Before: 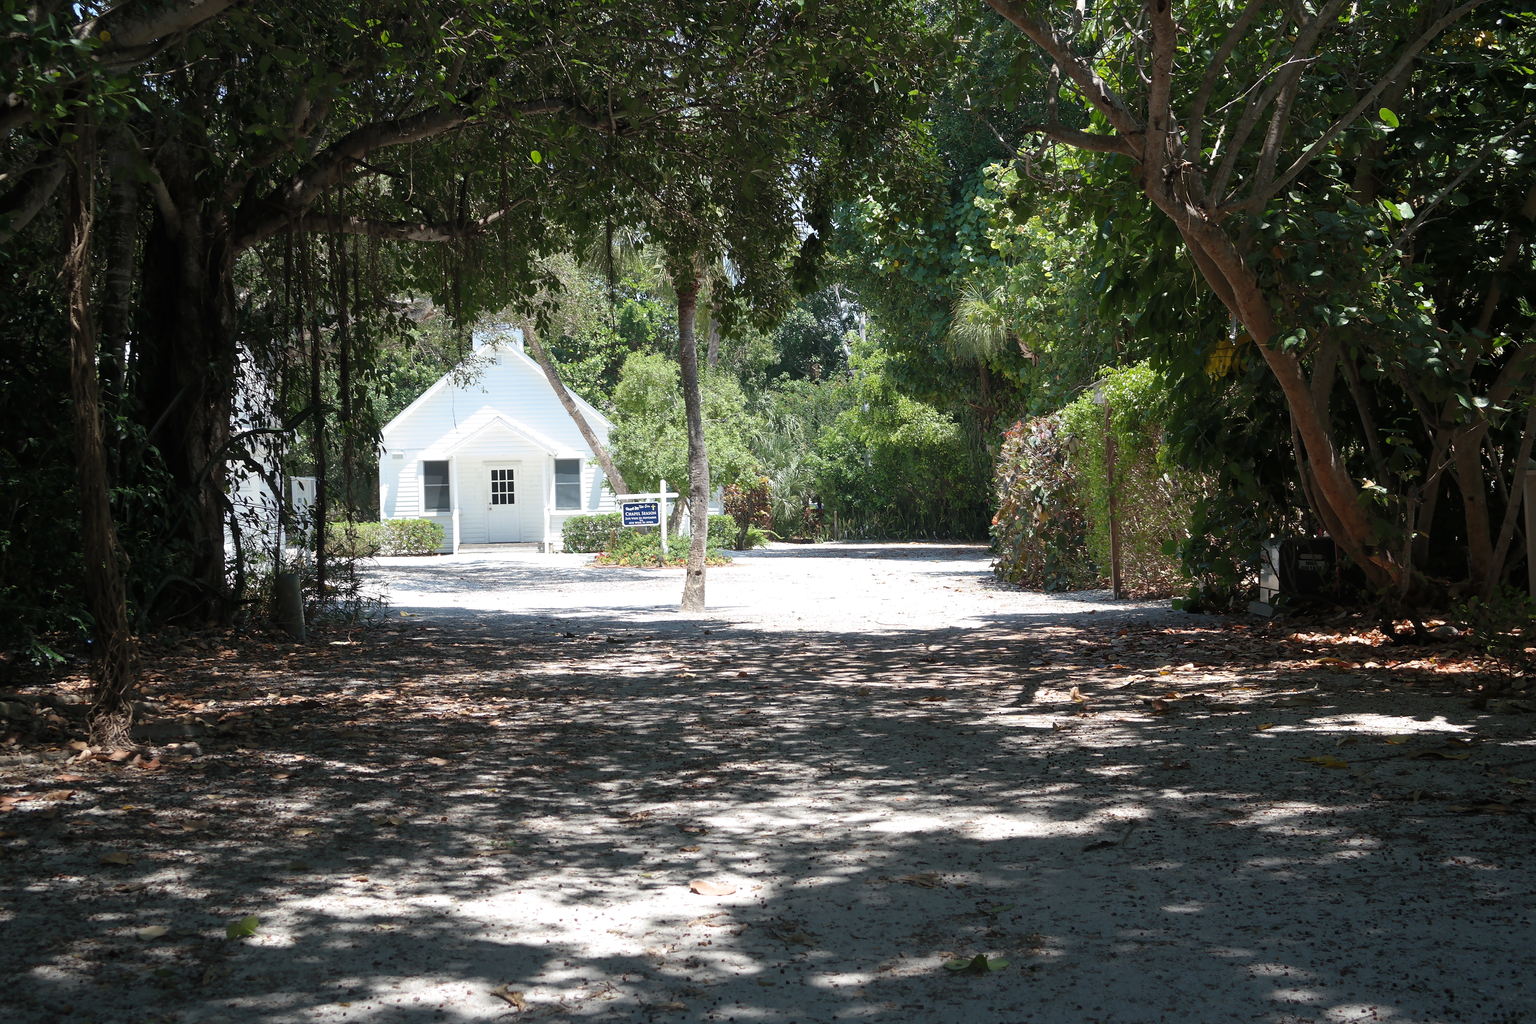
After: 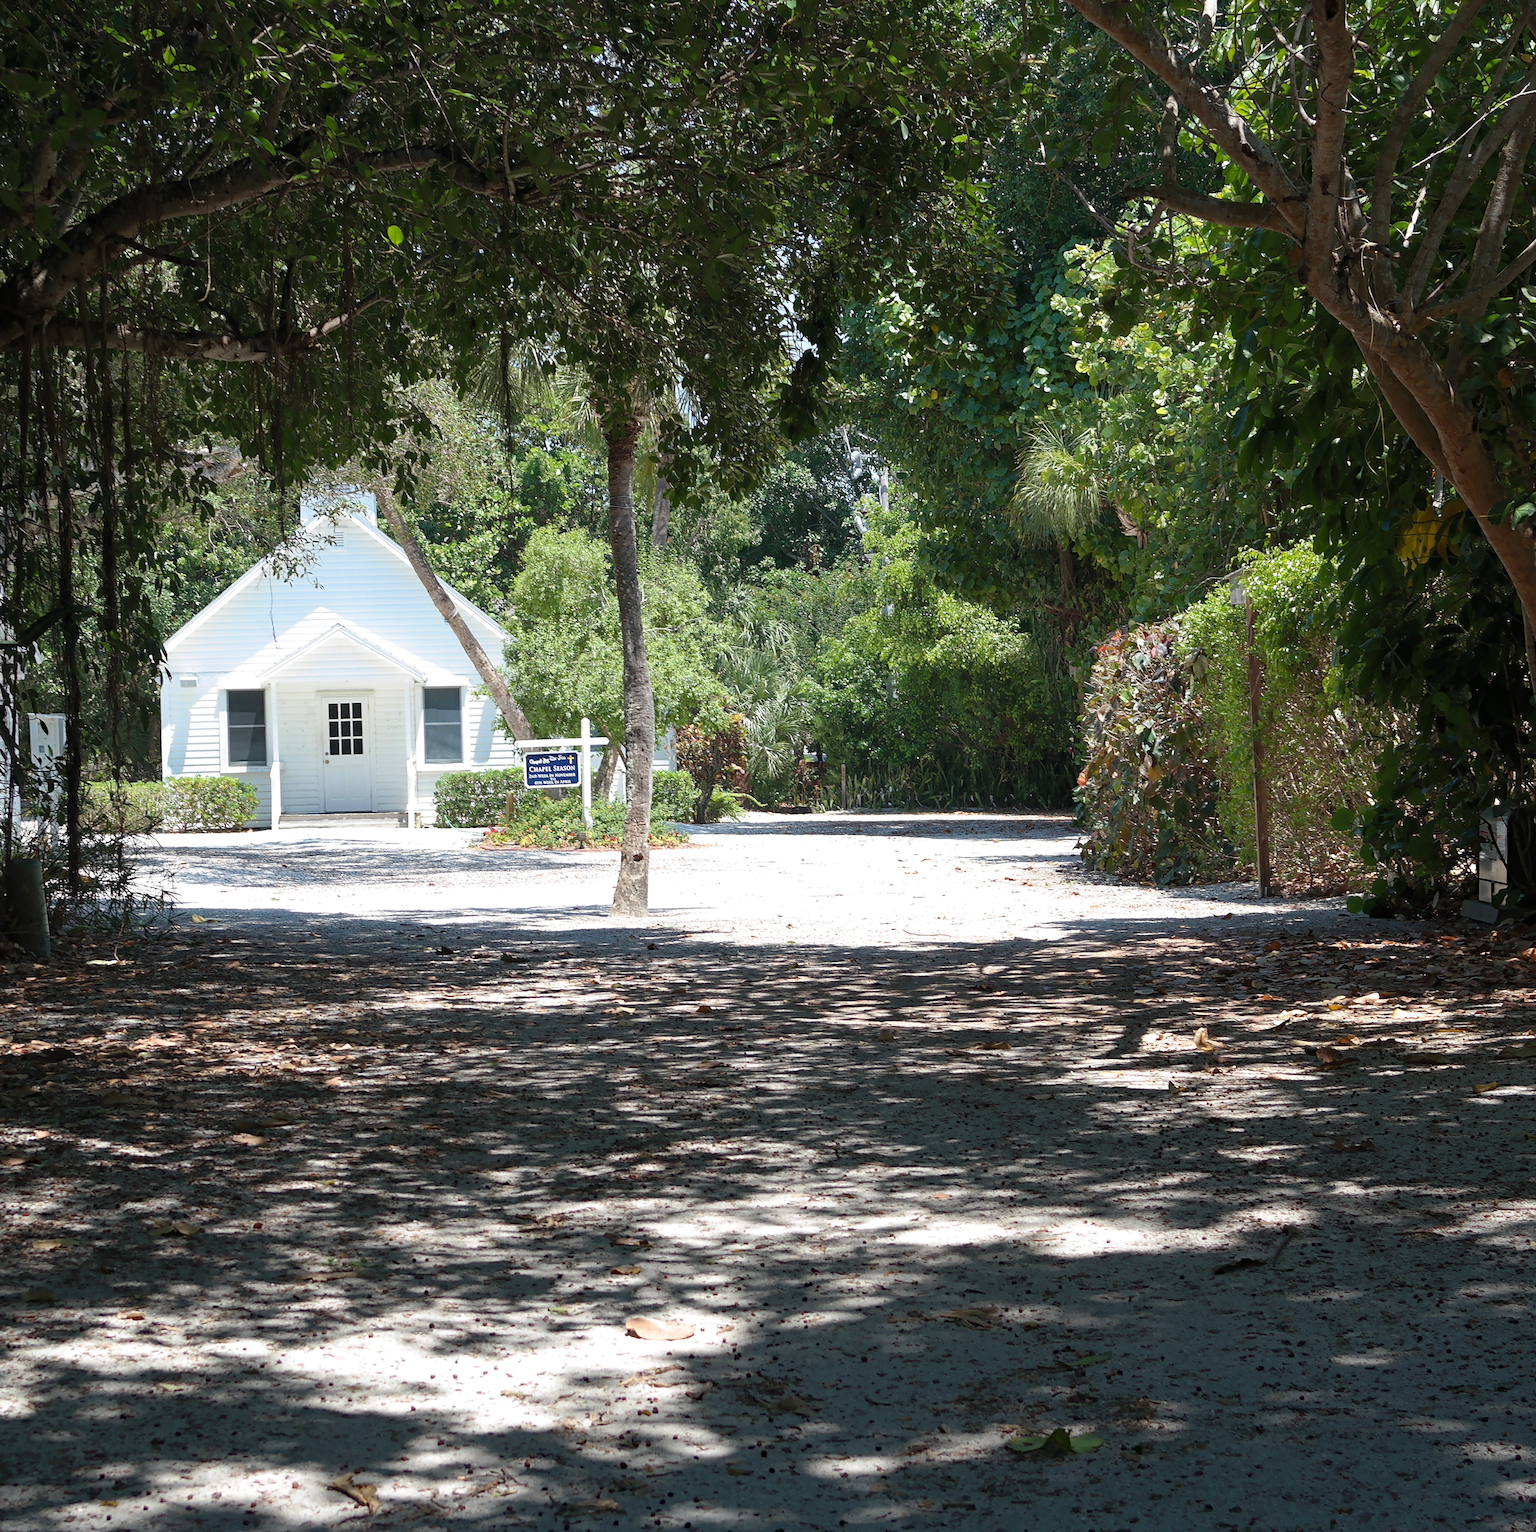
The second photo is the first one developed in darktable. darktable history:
crop and rotate: left 17.732%, right 15.423%
haze removal: strength 0.29, distance 0.25, compatibility mode true, adaptive false
